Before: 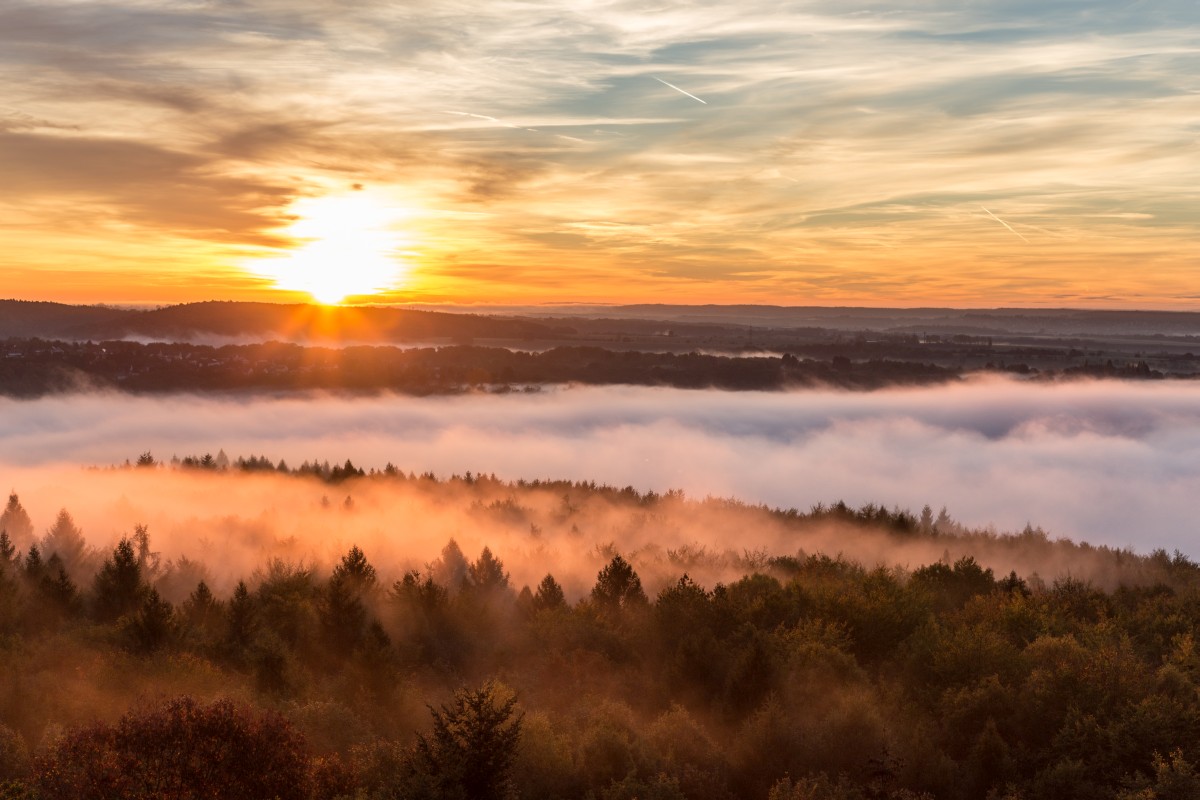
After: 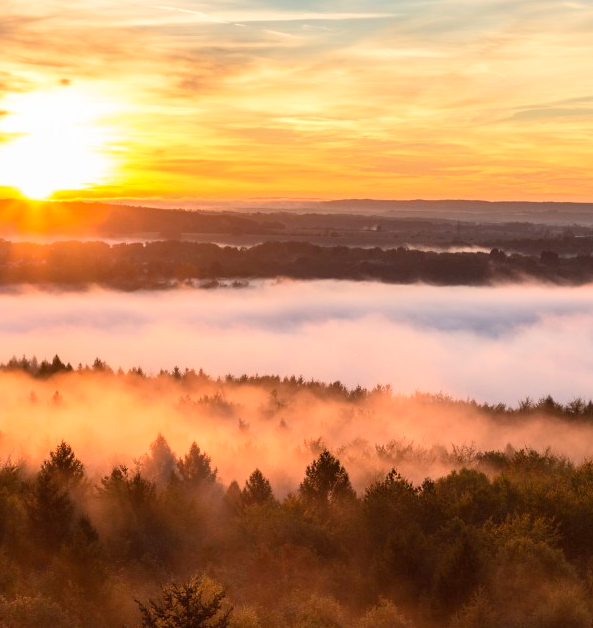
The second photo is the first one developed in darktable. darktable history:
crop and rotate: angle 0.02°, left 24.353%, top 13.219%, right 26.156%, bottom 8.224%
tone equalizer: on, module defaults
contrast brightness saturation: contrast 0.2, brightness 0.16, saturation 0.22
